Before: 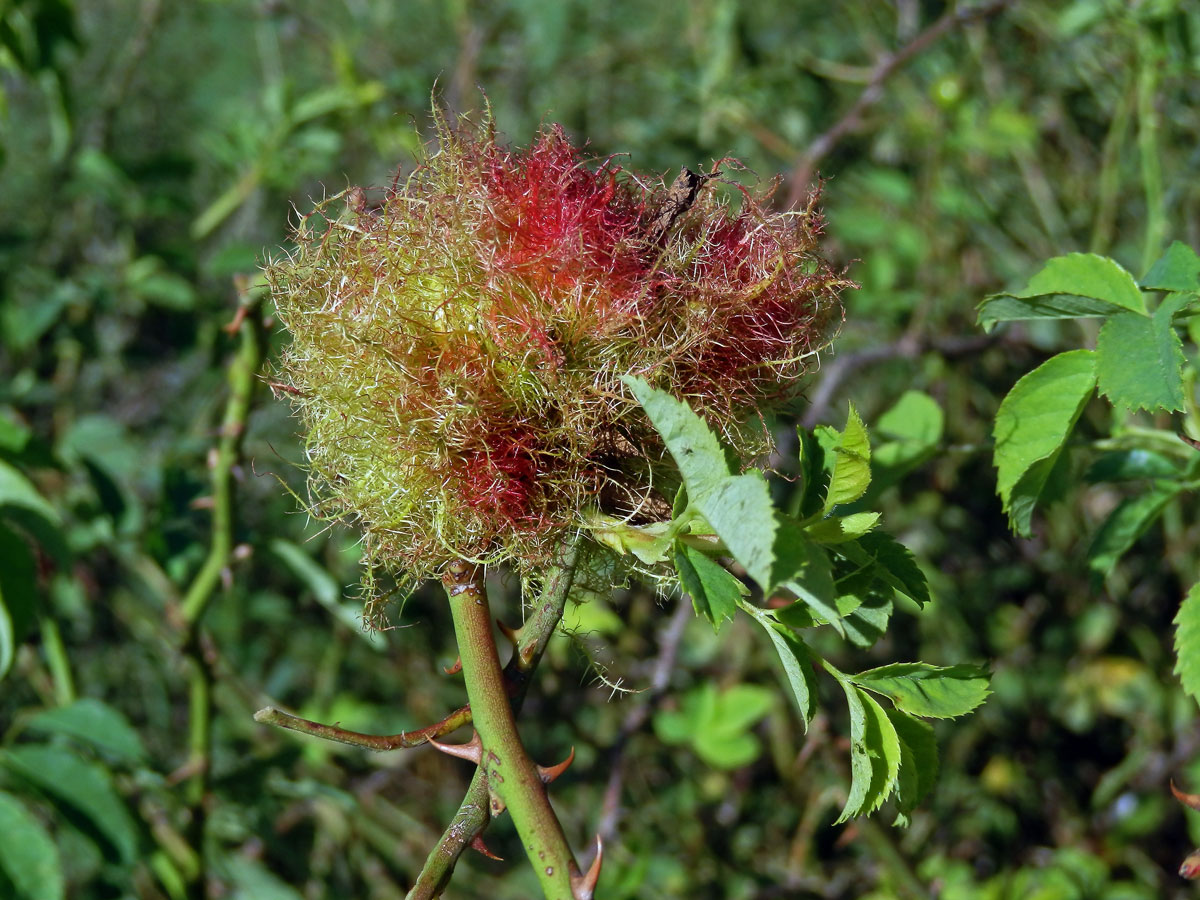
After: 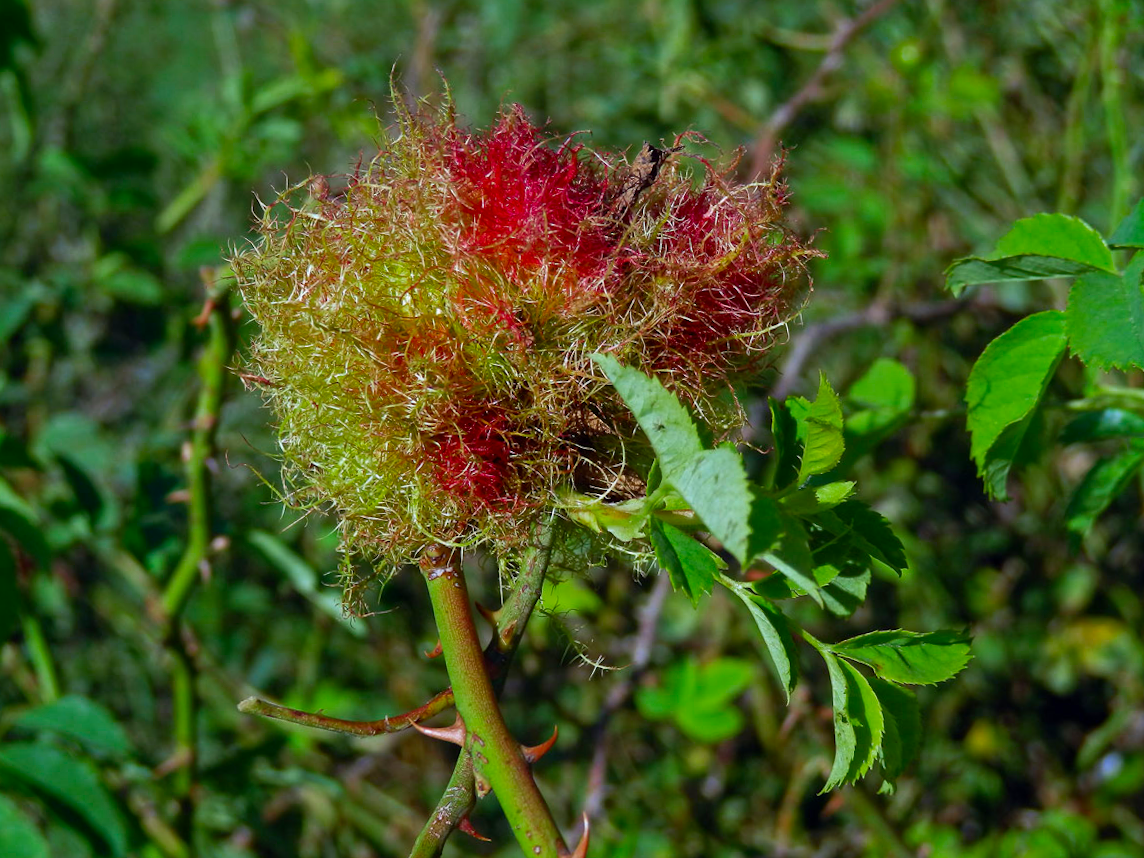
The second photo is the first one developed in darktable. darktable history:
rotate and perspective: rotation -2.12°, lens shift (vertical) 0.009, lens shift (horizontal) -0.008, automatic cropping original format, crop left 0.036, crop right 0.964, crop top 0.05, crop bottom 0.959
color zones: curves: ch0 [(0, 0.425) (0.143, 0.422) (0.286, 0.42) (0.429, 0.419) (0.571, 0.419) (0.714, 0.42) (0.857, 0.422) (1, 0.425)]; ch1 [(0, 0.666) (0.143, 0.669) (0.286, 0.671) (0.429, 0.67) (0.571, 0.67) (0.714, 0.67) (0.857, 0.67) (1, 0.666)]
